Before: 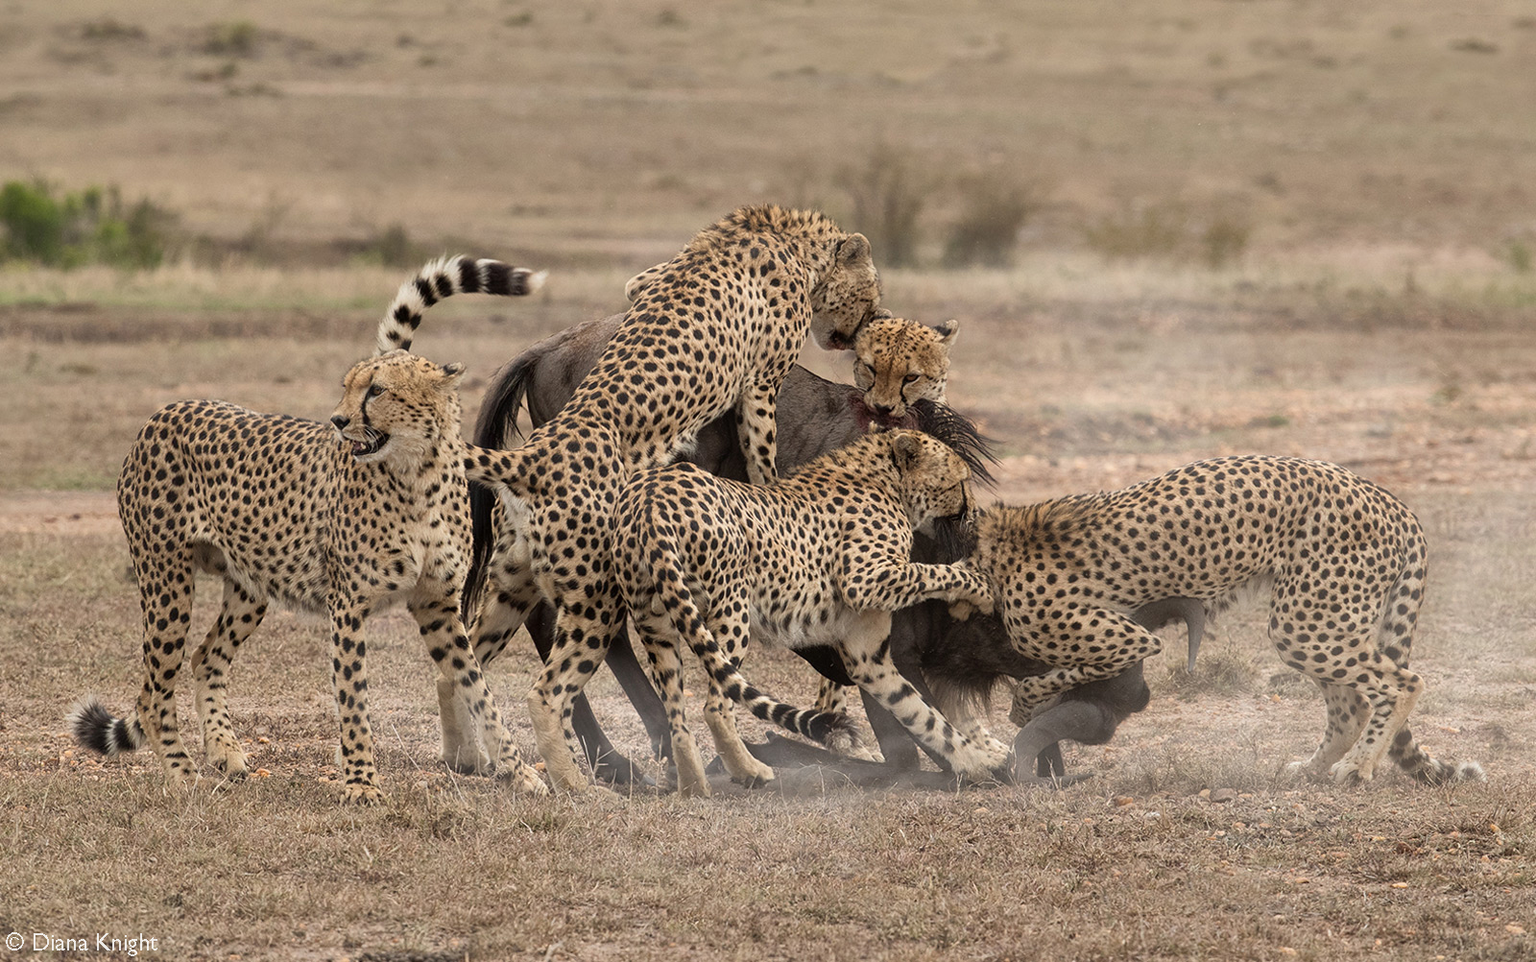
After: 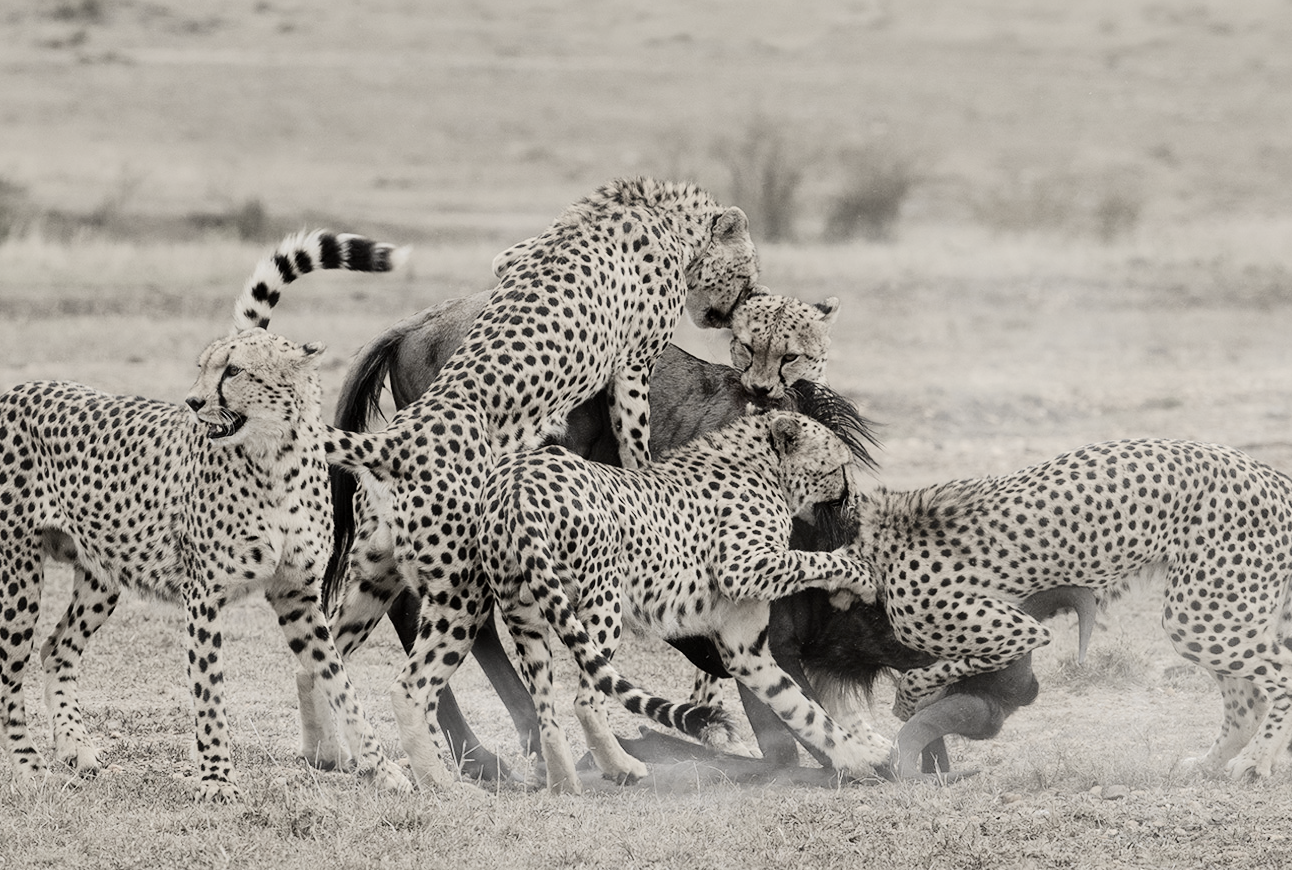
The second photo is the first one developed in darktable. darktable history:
tone curve: curves: ch0 [(0.014, 0) (0.13, 0.09) (0.227, 0.211) (0.346, 0.388) (0.499, 0.598) (0.662, 0.76) (0.795, 0.846) (1, 0.969)]; ch1 [(0, 0) (0.366, 0.367) (0.447, 0.417) (0.473, 0.484) (0.504, 0.502) (0.525, 0.518) (0.564, 0.548) (0.639, 0.643) (1, 1)]; ch2 [(0, 0) (0.333, 0.346) (0.375, 0.375) (0.424, 0.43) (0.476, 0.498) (0.496, 0.505) (0.517, 0.515) (0.542, 0.564) (0.583, 0.6) (0.64, 0.622) (0.723, 0.676) (1, 1)], color space Lab, independent channels, preserve colors none
color correction: highlights b* -0.008, saturation 0.274
crop: left 9.995%, top 3.639%, right 9.205%, bottom 9.452%
base curve: curves: ch0 [(0, 0) (0.235, 0.266) (0.503, 0.496) (0.786, 0.72) (1, 1)], preserve colors none
